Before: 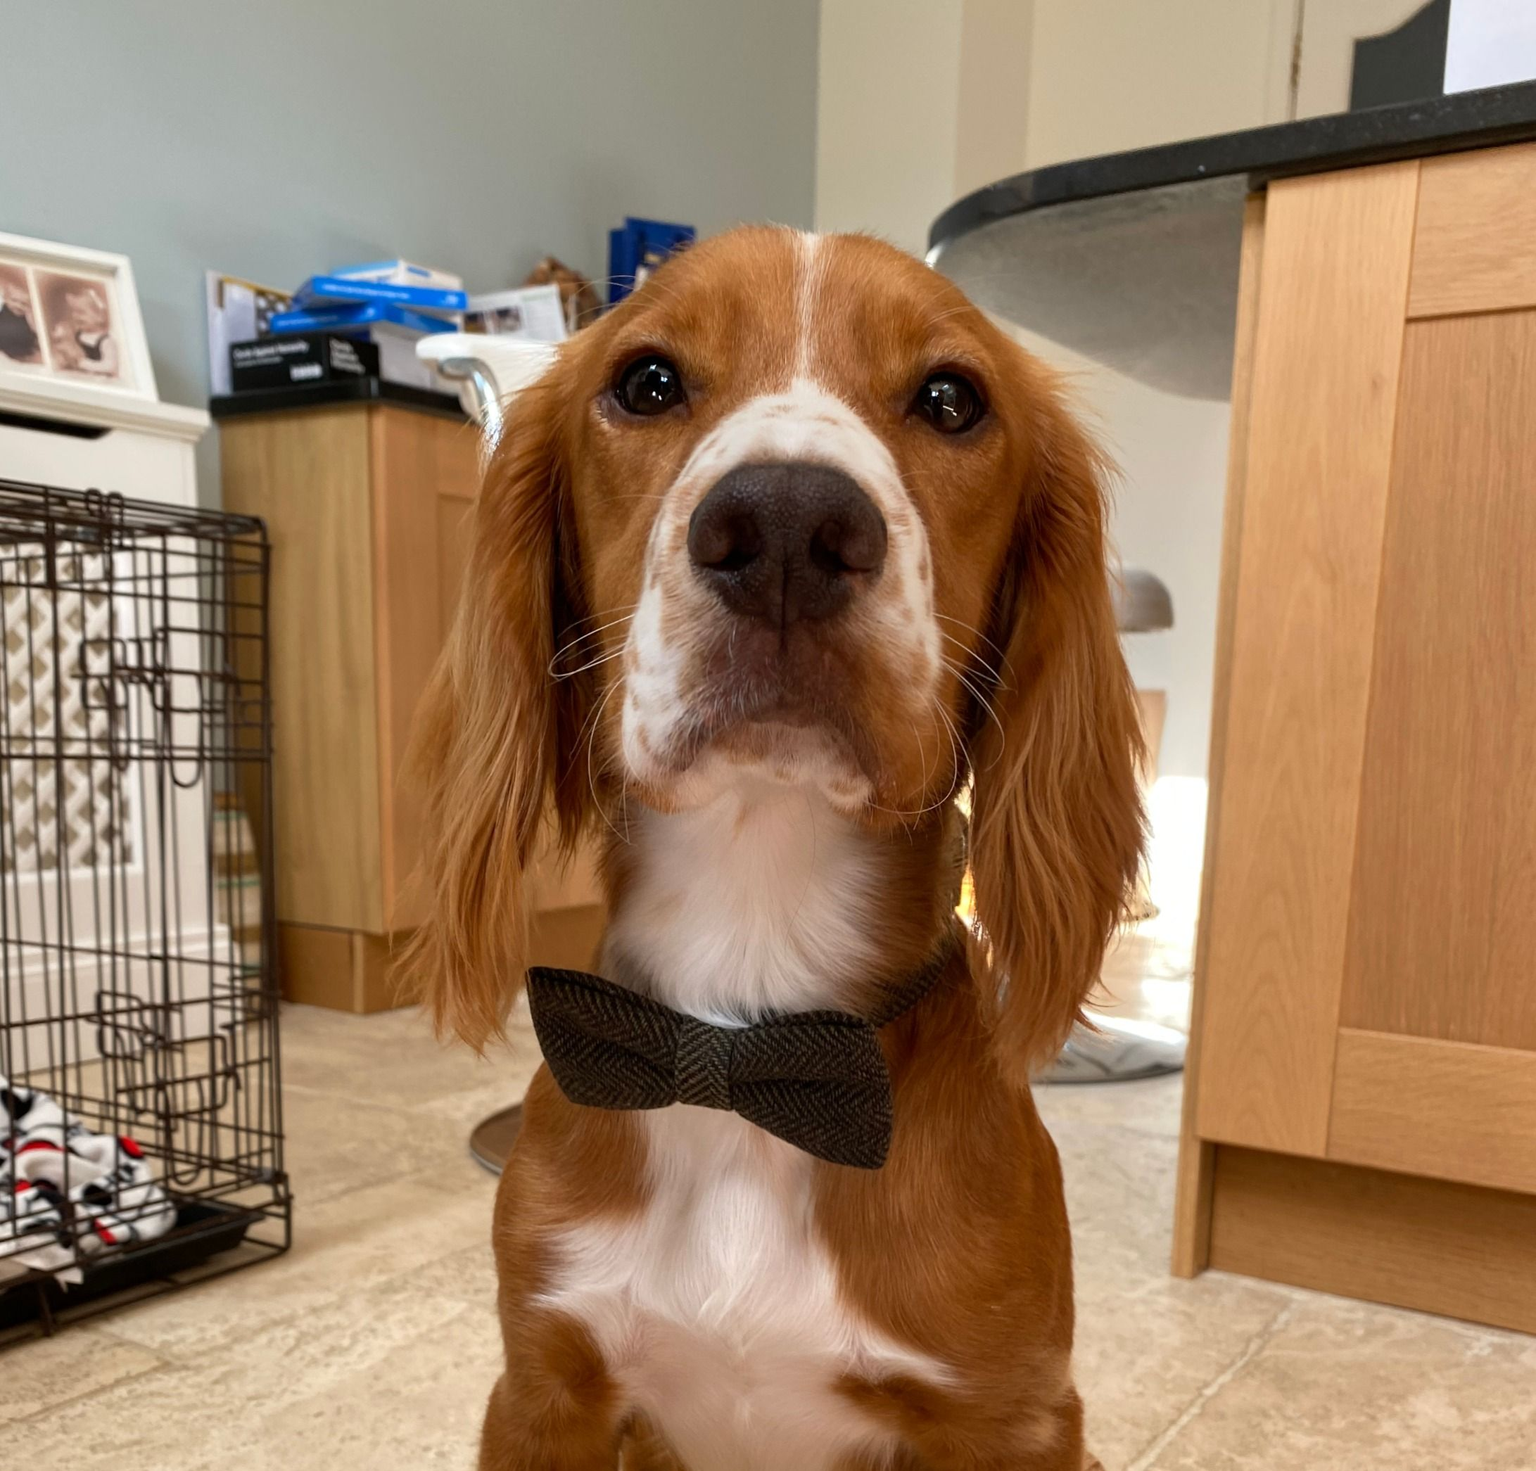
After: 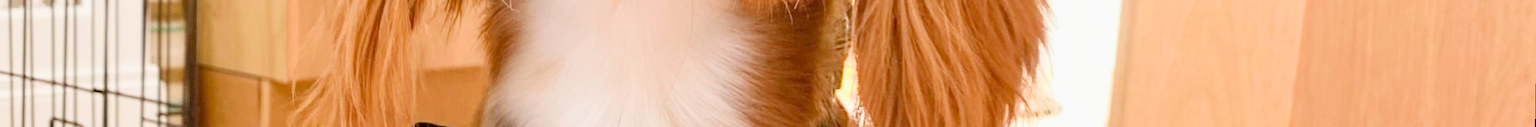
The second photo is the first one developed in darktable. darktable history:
exposure: black level correction 0, exposure 1.9 EV, compensate highlight preservation false
crop and rotate: top 59.084%, bottom 30.916%
rotate and perspective: rotation 1.69°, lens shift (vertical) -0.023, lens shift (horizontal) -0.291, crop left 0.025, crop right 0.988, crop top 0.092, crop bottom 0.842
filmic rgb: black relative exposure -16 EV, white relative exposure 6.12 EV, hardness 5.22
haze removal: compatibility mode true, adaptive false
